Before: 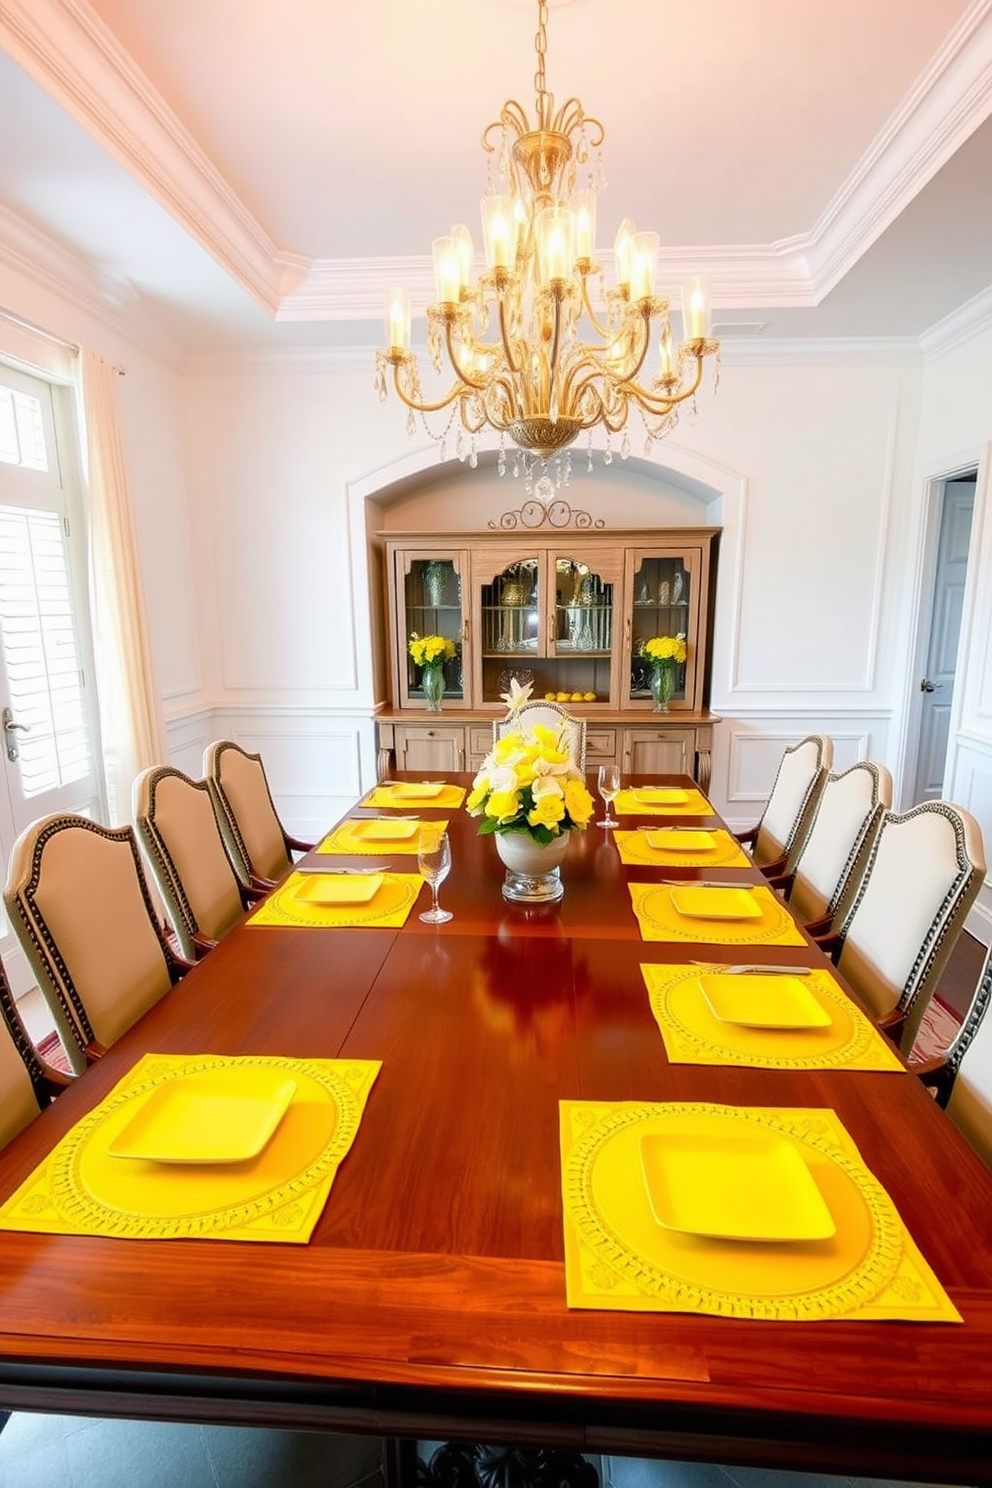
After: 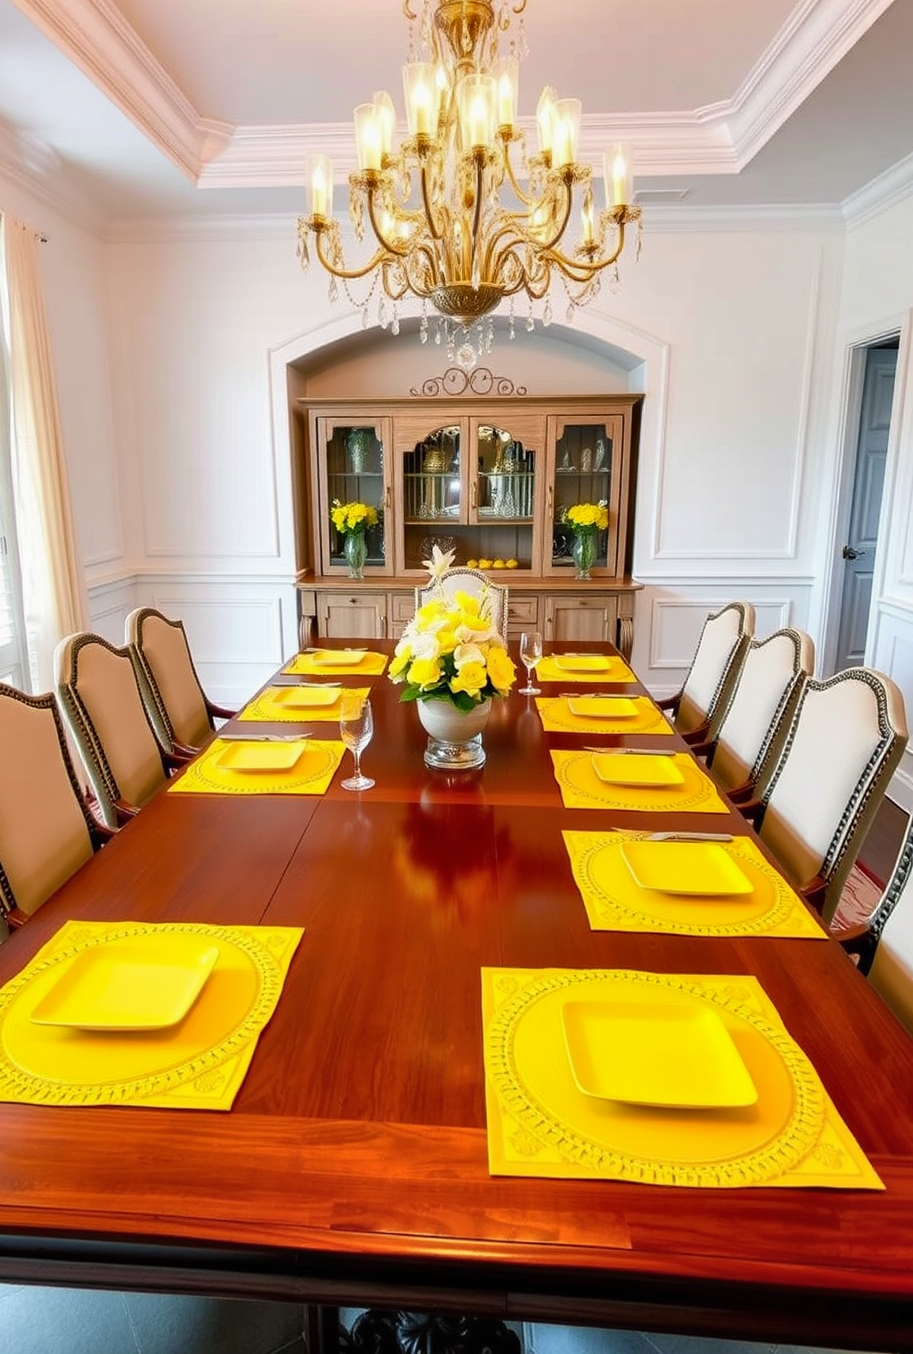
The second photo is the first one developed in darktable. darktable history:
shadows and highlights: soften with gaussian
crop and rotate: left 7.913%, top 8.992%
